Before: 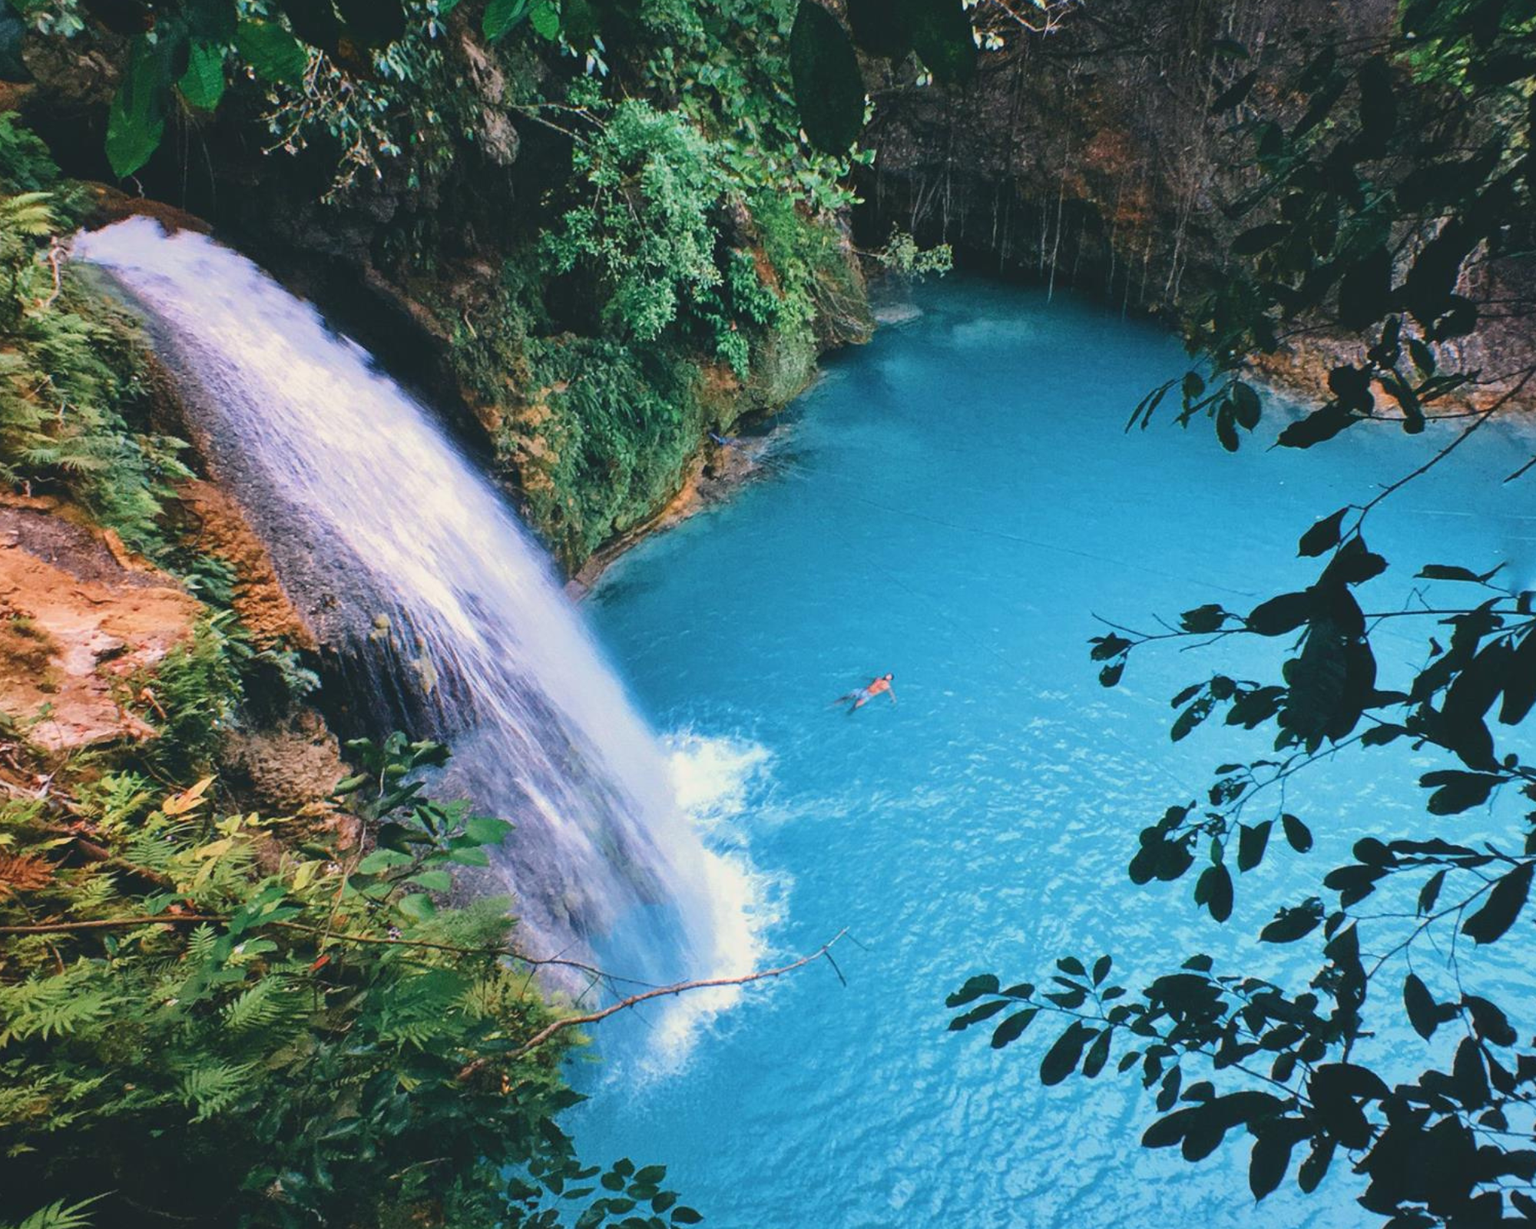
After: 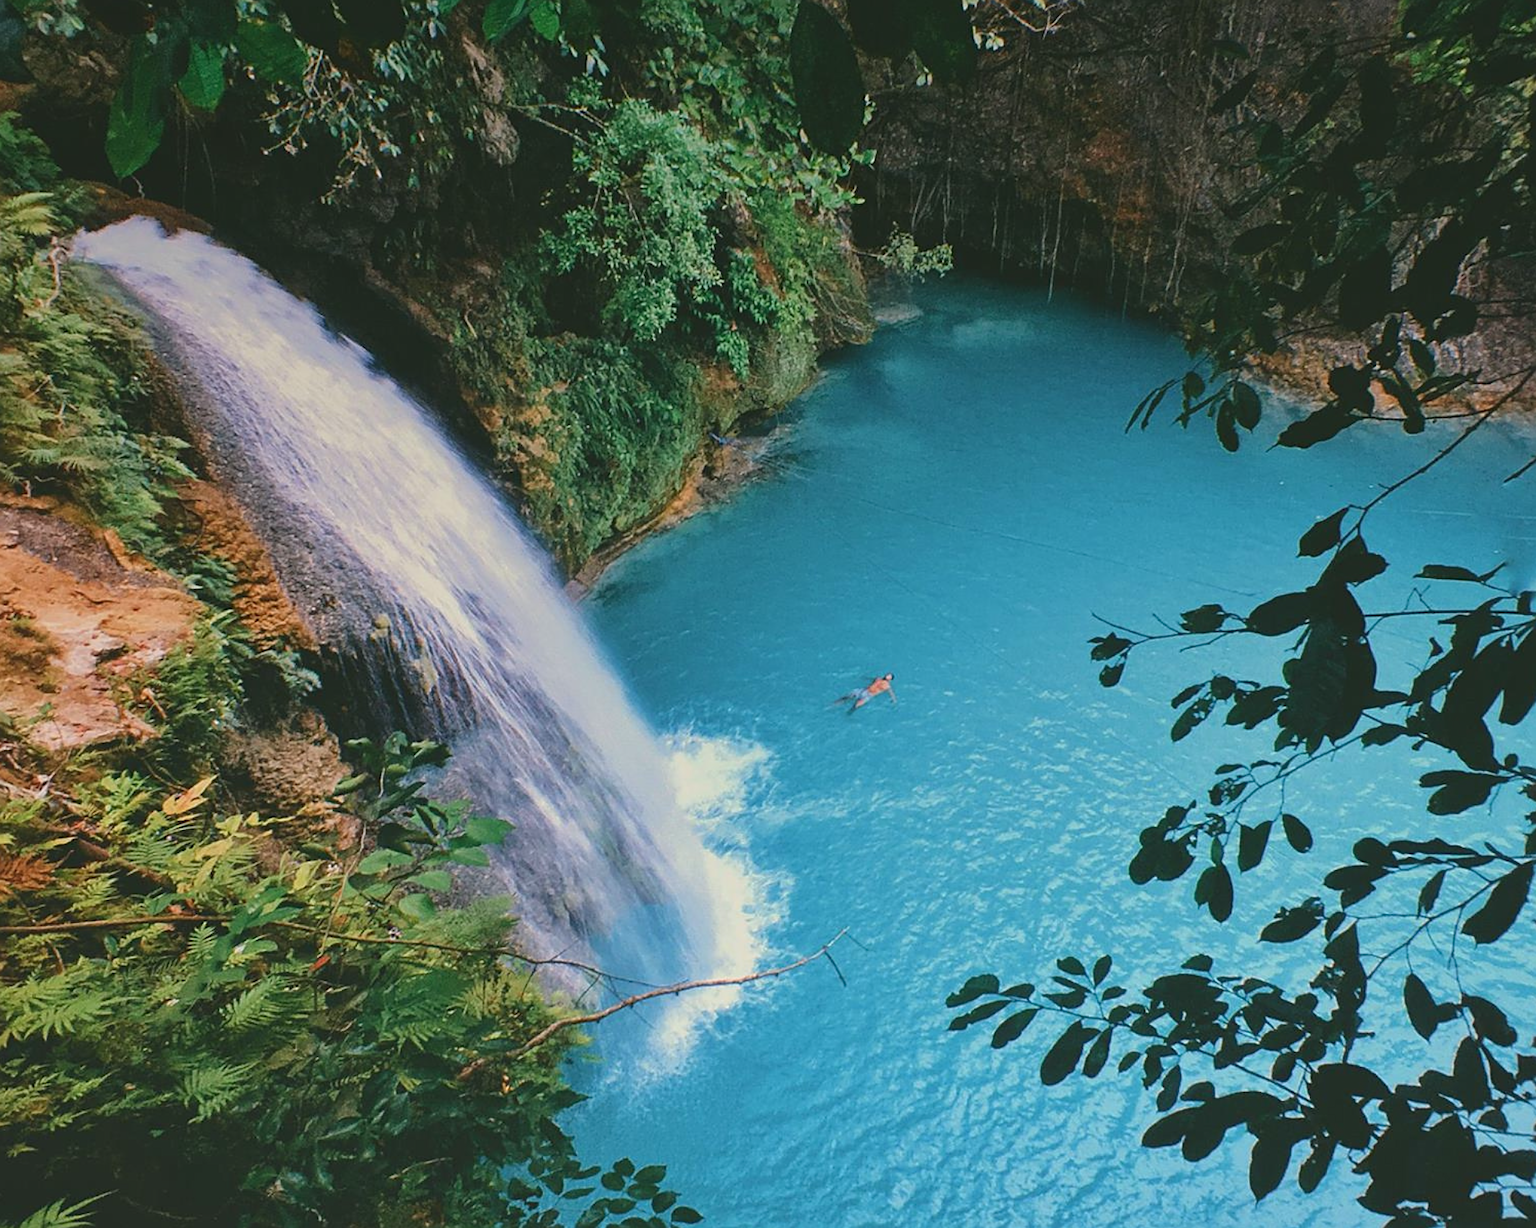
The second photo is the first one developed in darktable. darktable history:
exposure: compensate highlight preservation false
color balance: mode lift, gamma, gain (sRGB), lift [1.04, 1, 1, 0.97], gamma [1.01, 1, 1, 0.97], gain [0.96, 1, 1, 0.97]
sharpen: on, module defaults
graduated density: on, module defaults
